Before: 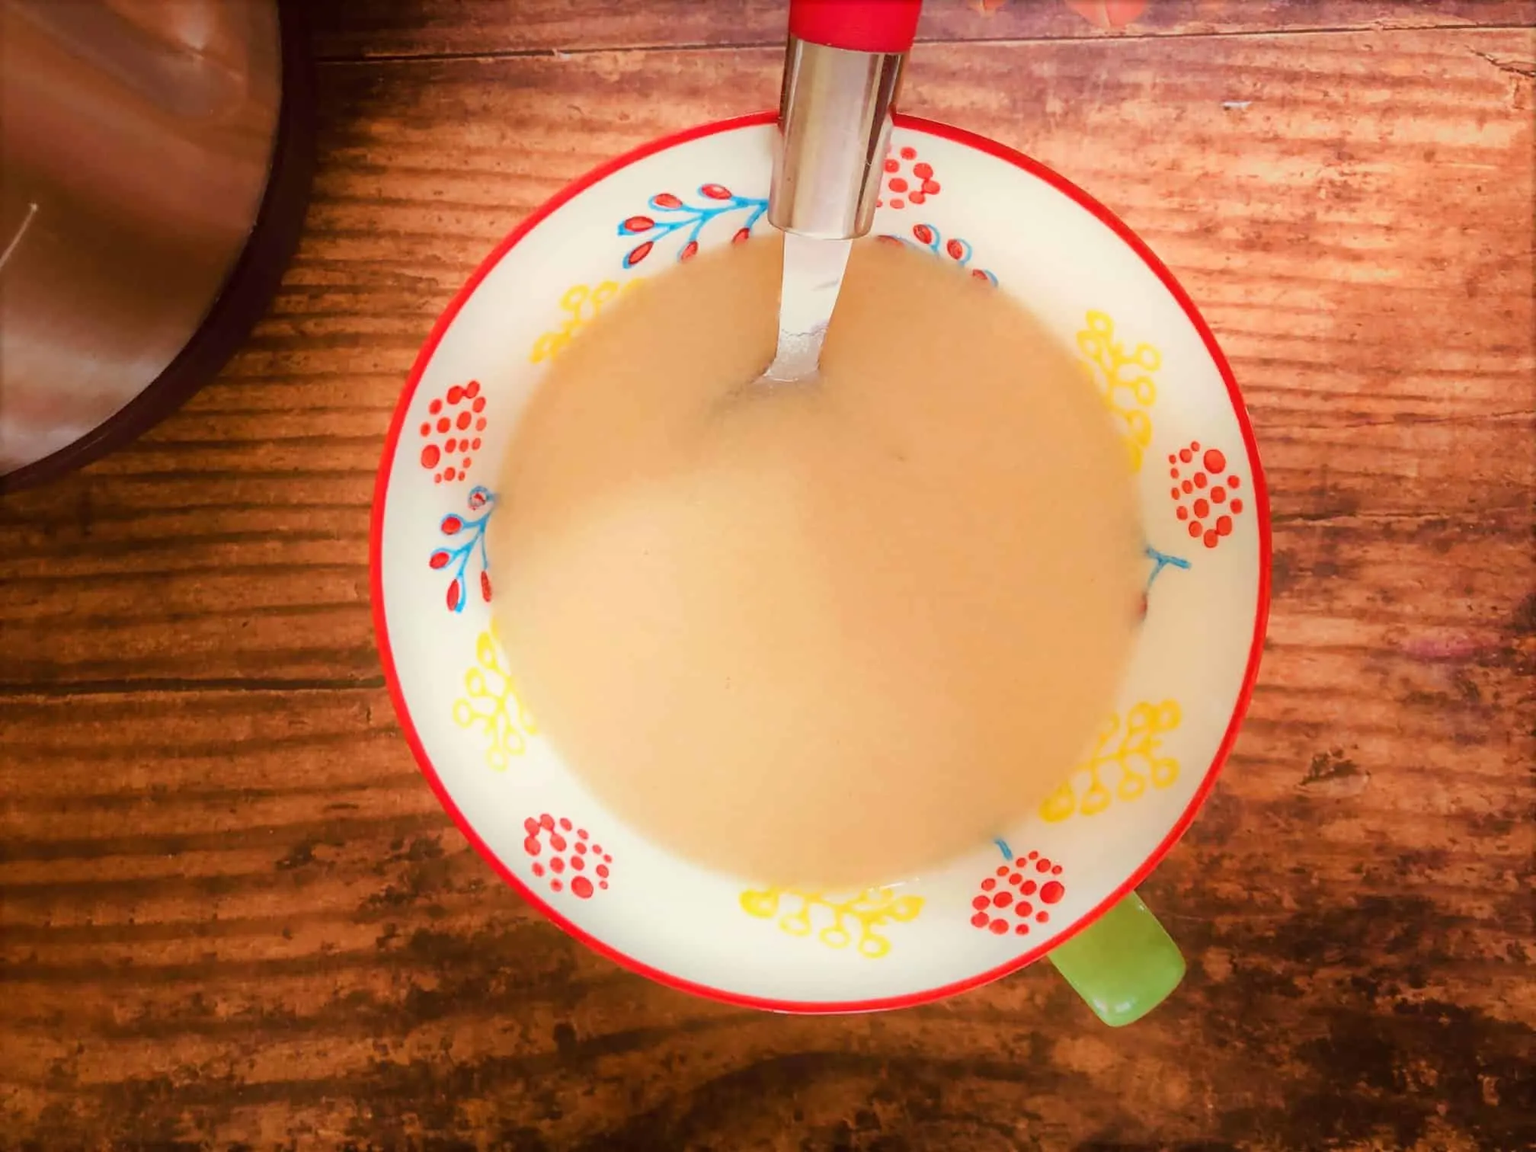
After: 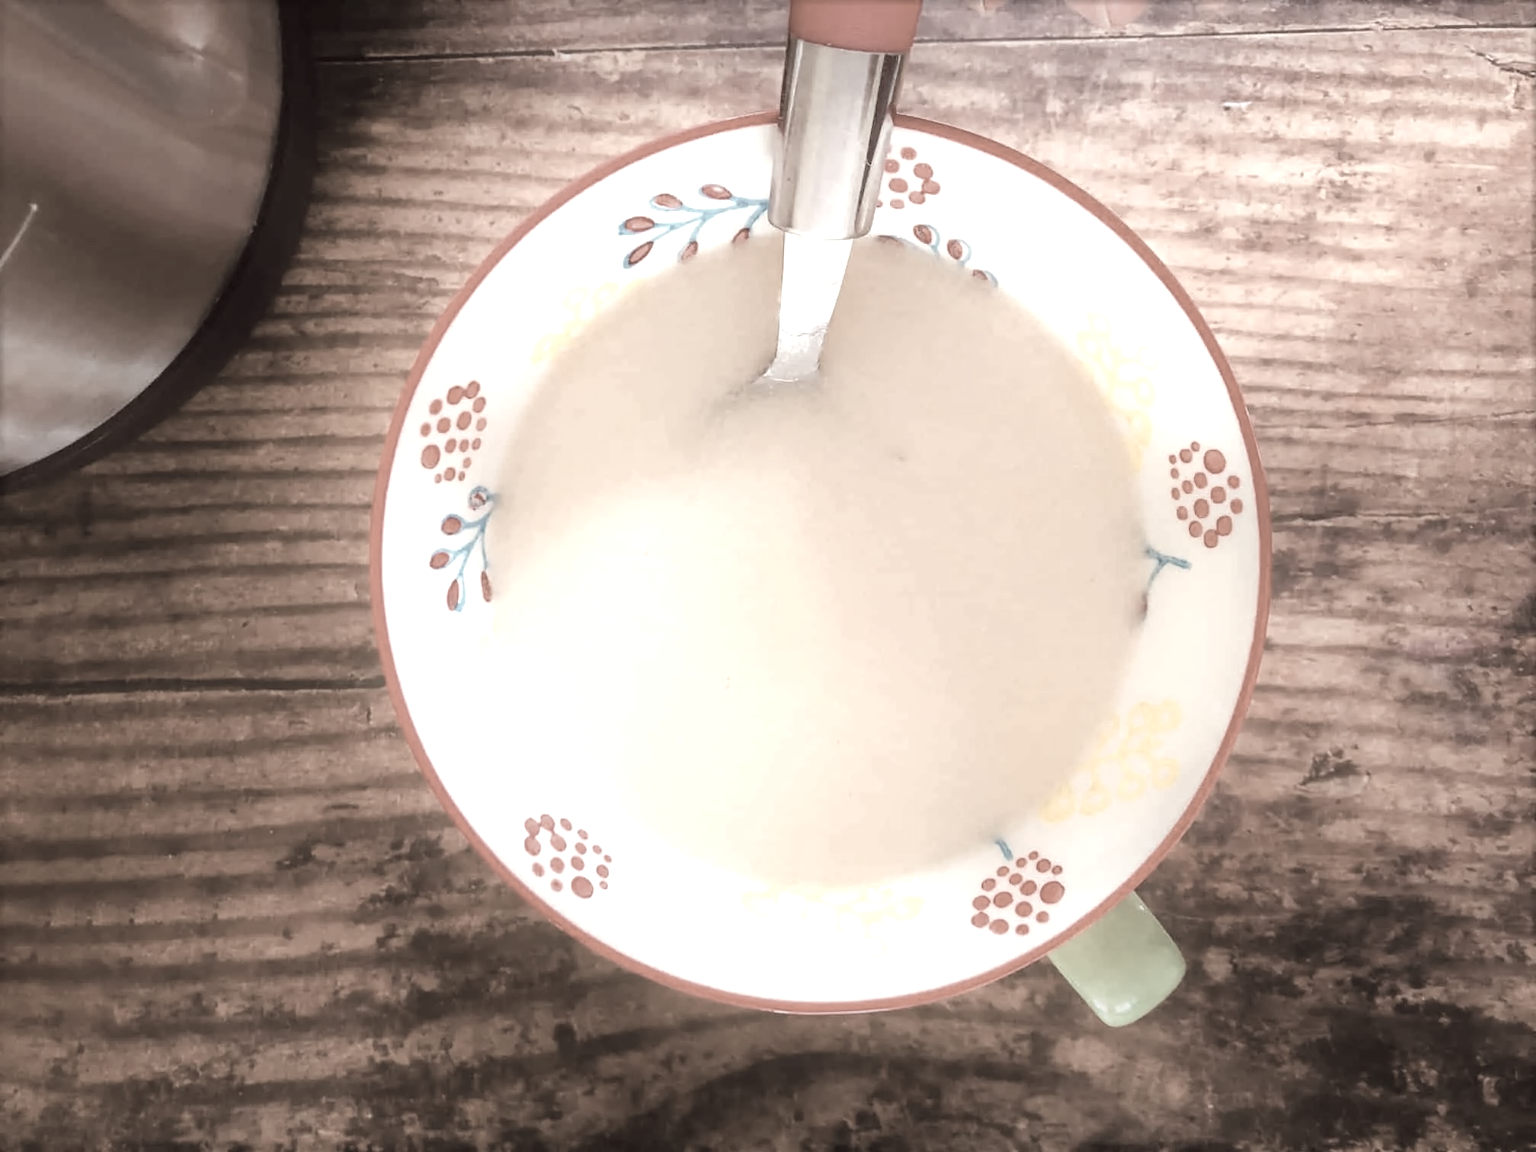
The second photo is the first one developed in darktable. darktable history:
exposure: black level correction 0, exposure 0.701 EV, compensate highlight preservation false
color correction: highlights b* 0.031, saturation 0.211
